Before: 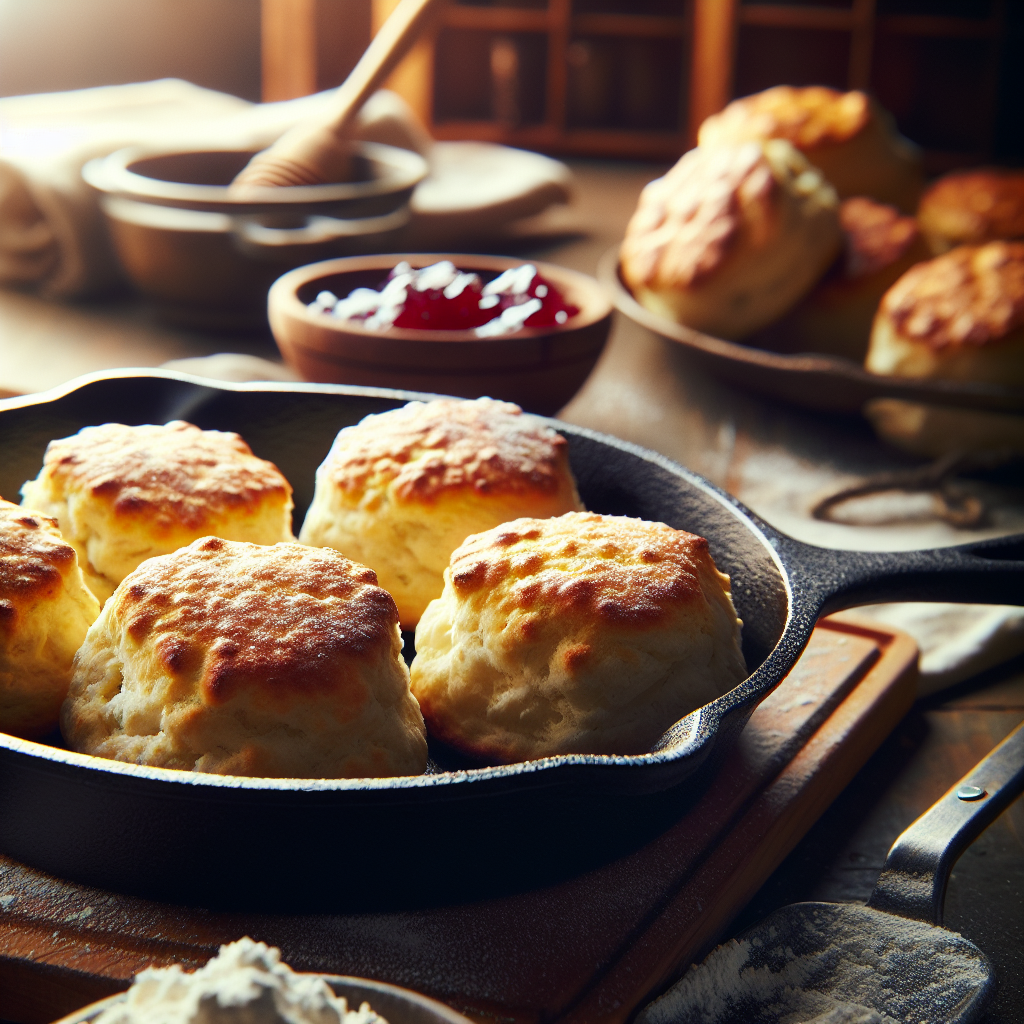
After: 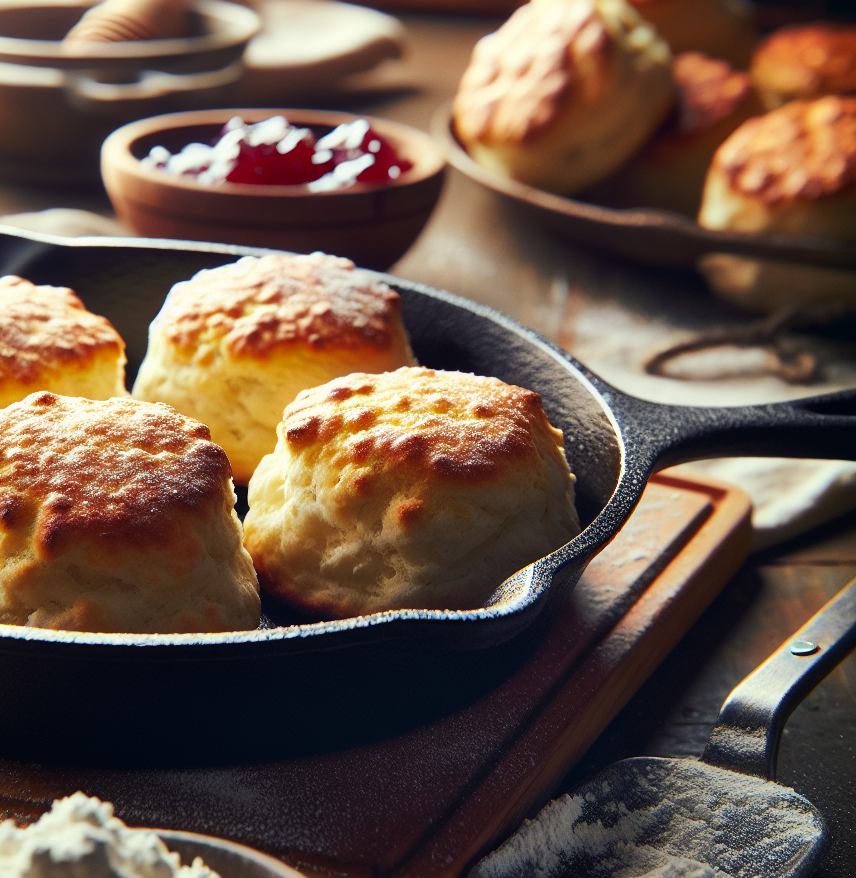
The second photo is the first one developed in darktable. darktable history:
crop: left 16.331%, top 14.217%
shadows and highlights: white point adjustment 0.069, soften with gaussian
